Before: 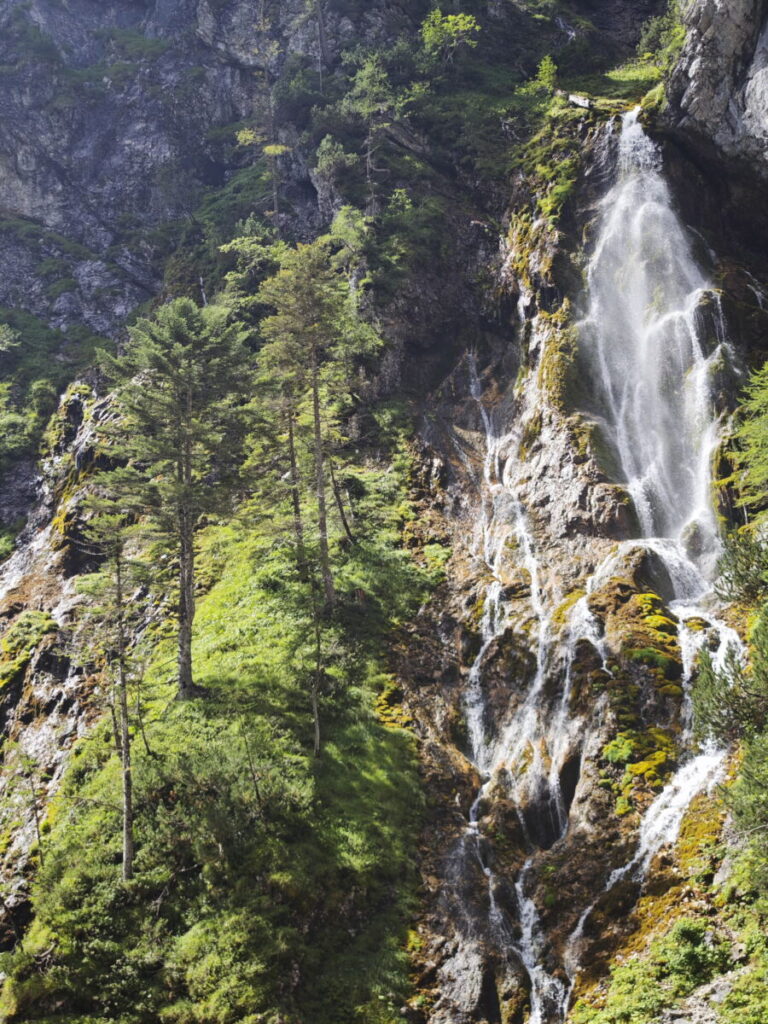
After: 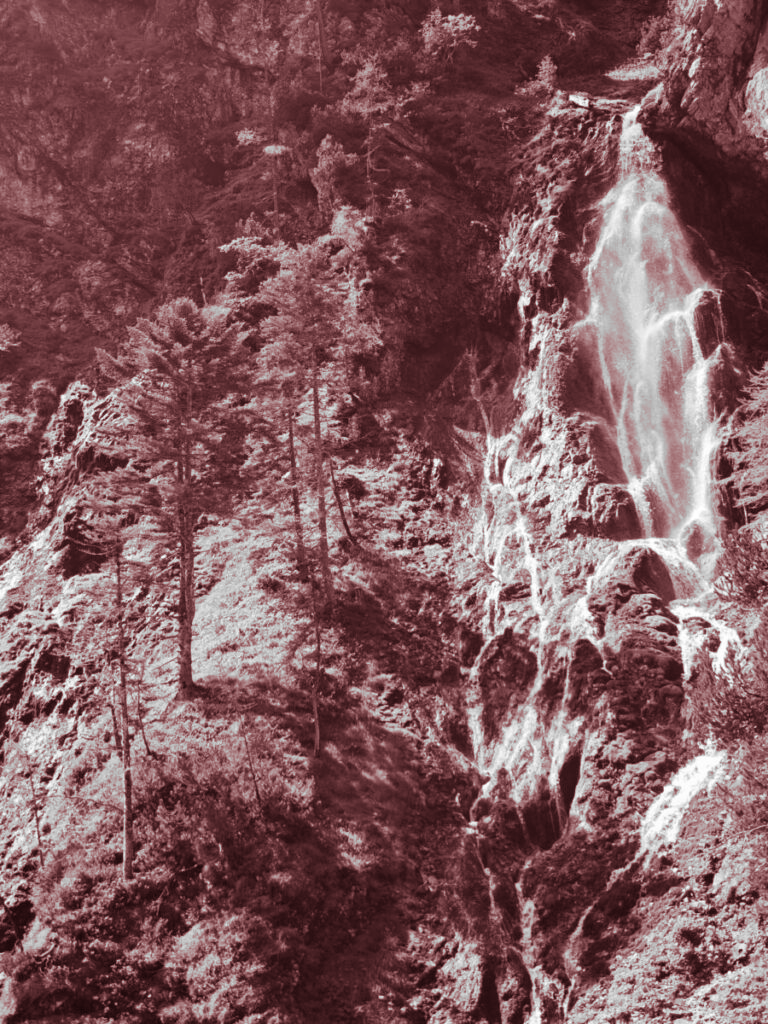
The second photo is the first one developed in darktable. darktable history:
monochrome: on, module defaults
split-toning: highlights › saturation 0, balance -61.83
